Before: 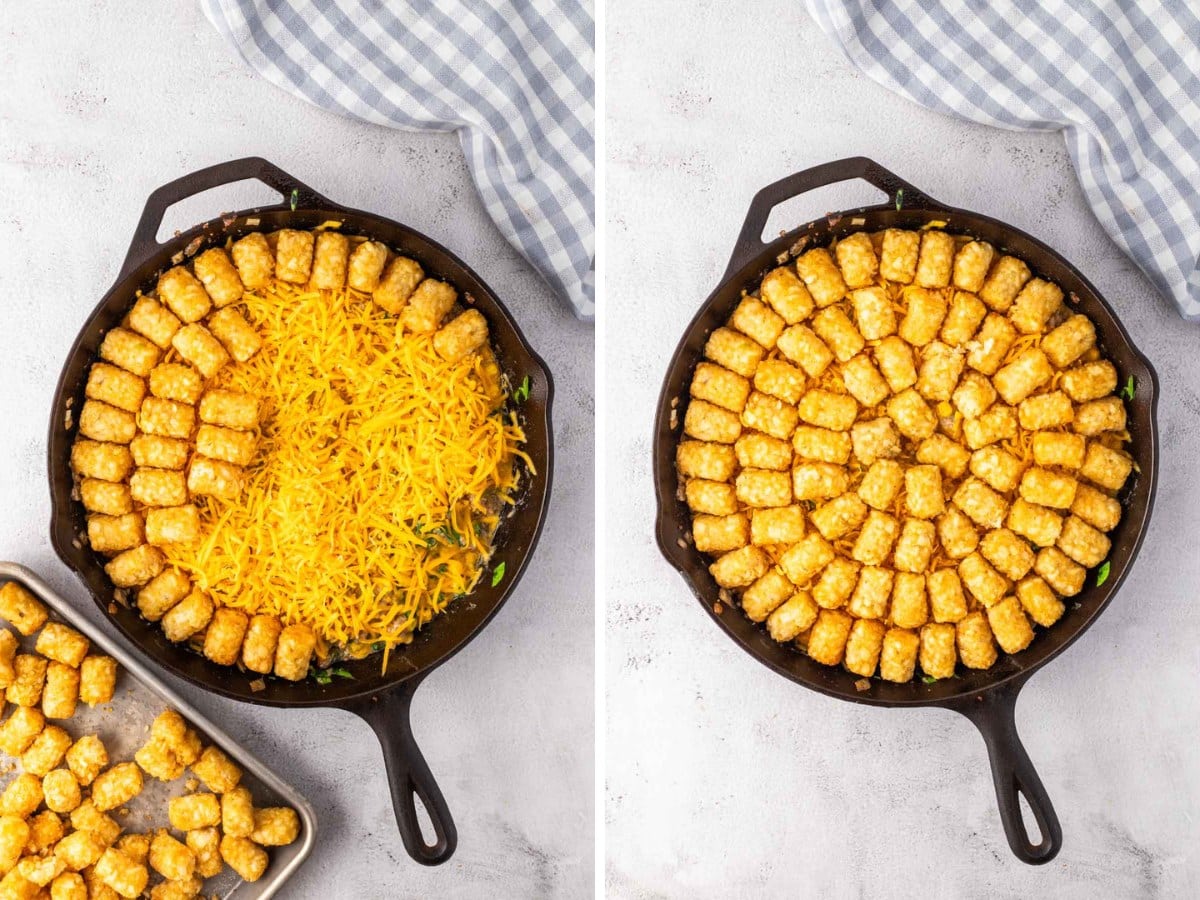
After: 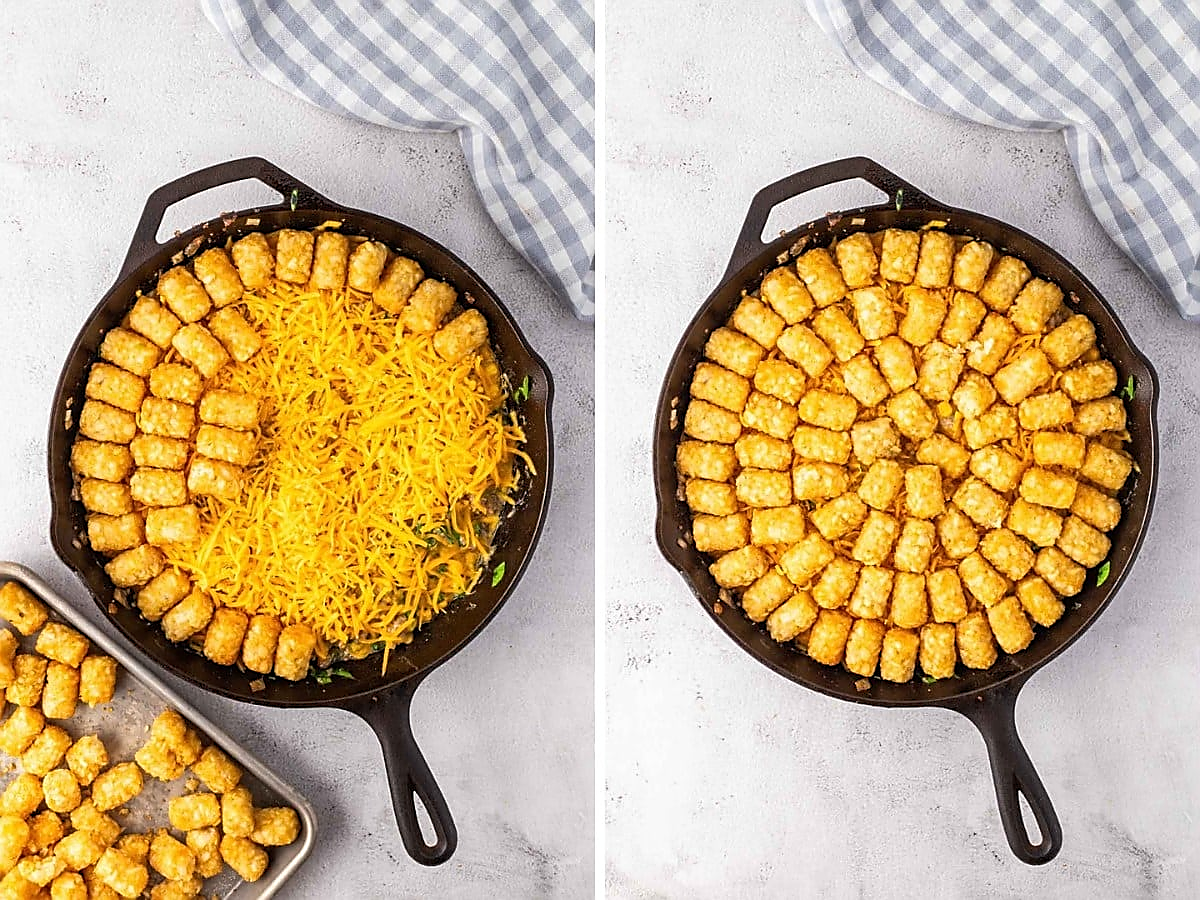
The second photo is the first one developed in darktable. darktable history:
levels: white 90.73%
sharpen: radius 1.369, amount 1.255, threshold 0.796
